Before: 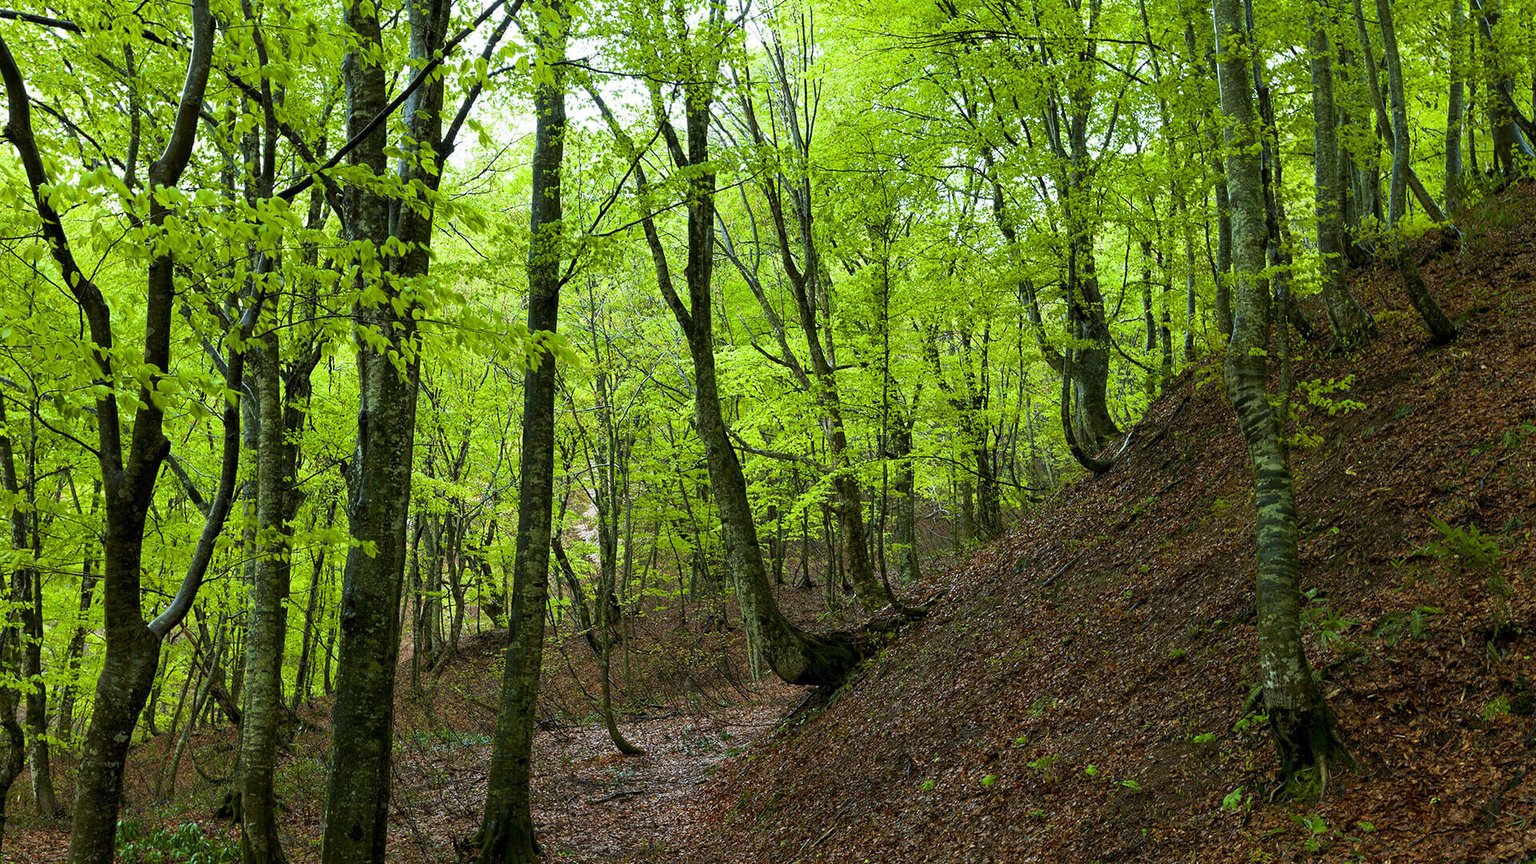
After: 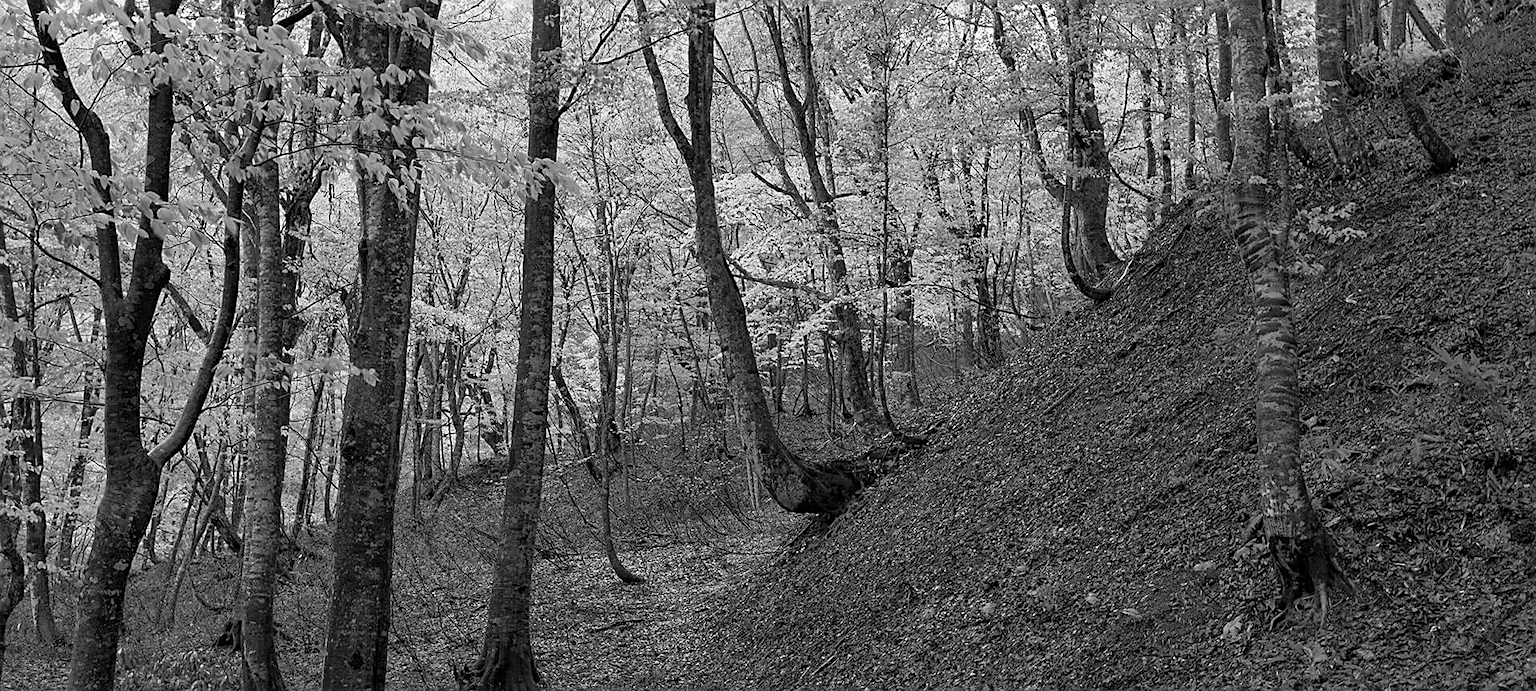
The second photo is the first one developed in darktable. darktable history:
crop and rotate: top 19.998%
monochrome: on, module defaults
shadows and highlights: on, module defaults
sharpen: on, module defaults
